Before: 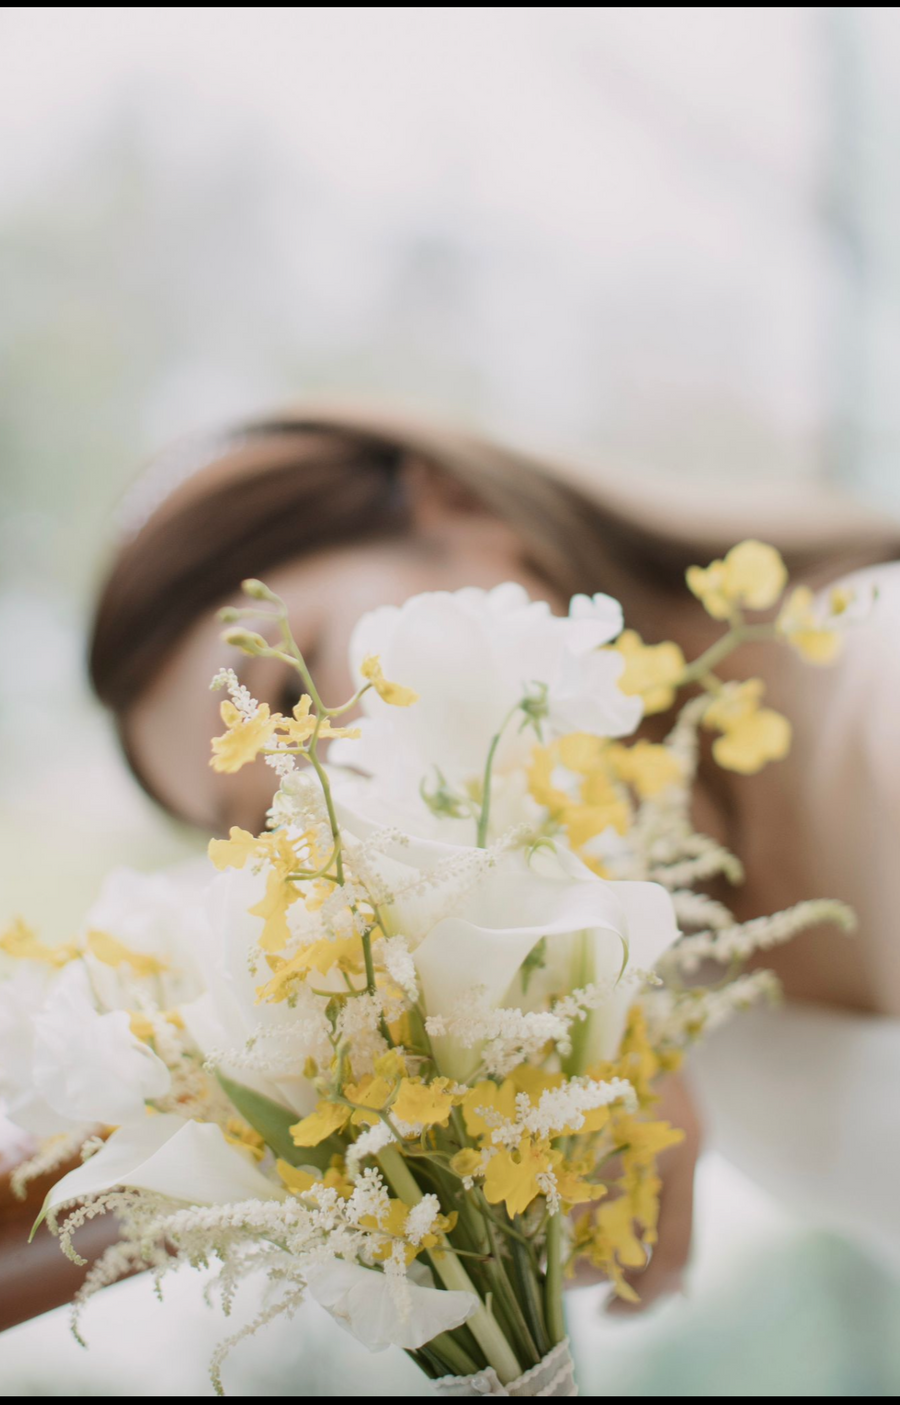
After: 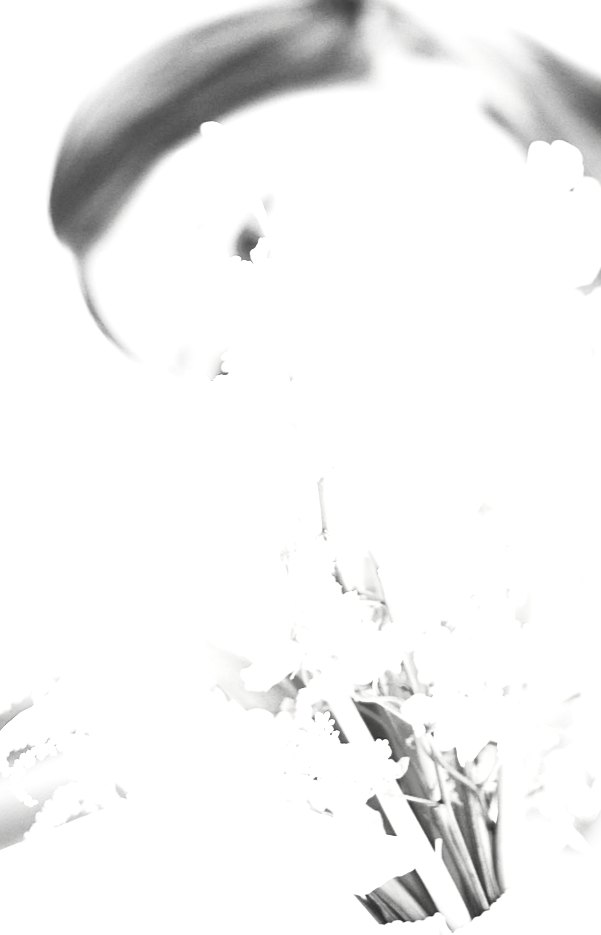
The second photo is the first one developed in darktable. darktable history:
contrast brightness saturation: contrast 0.538, brightness 0.464, saturation -0.992
crop and rotate: angle -0.796°, left 3.691%, top 31.961%, right 28%
exposure: exposure 2.018 EV, compensate highlight preservation false
shadows and highlights: shadows 63.06, white point adjustment 0.378, highlights -34.68, compress 83.65%
local contrast: mode bilateral grid, contrast 100, coarseness 99, detail 165%, midtone range 0.2
sharpen: amount 0.213
